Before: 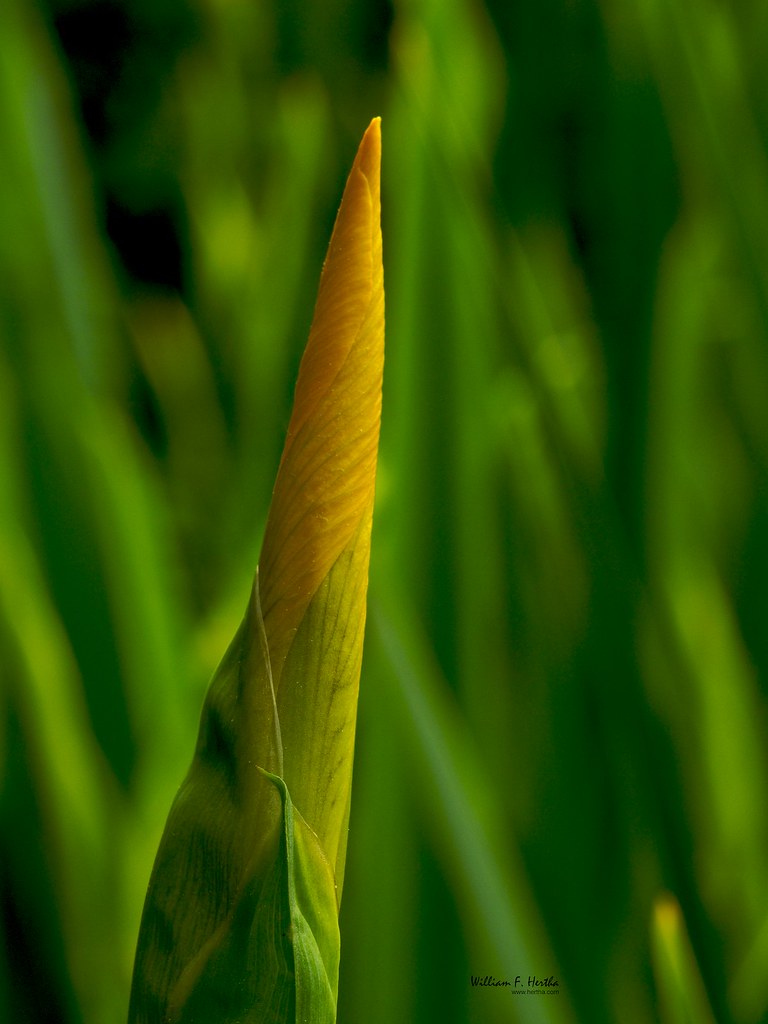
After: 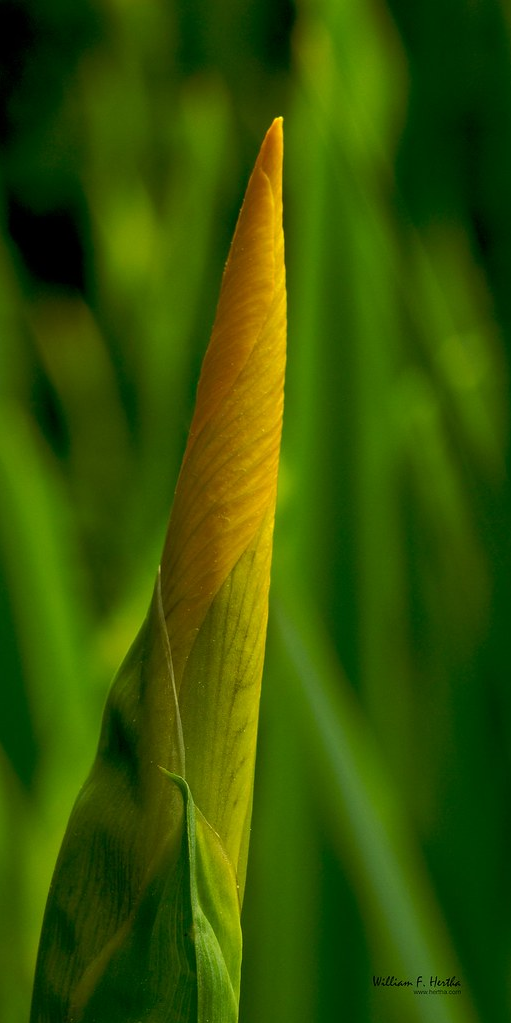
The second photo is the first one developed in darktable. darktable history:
crop and rotate: left 12.865%, right 20.484%
